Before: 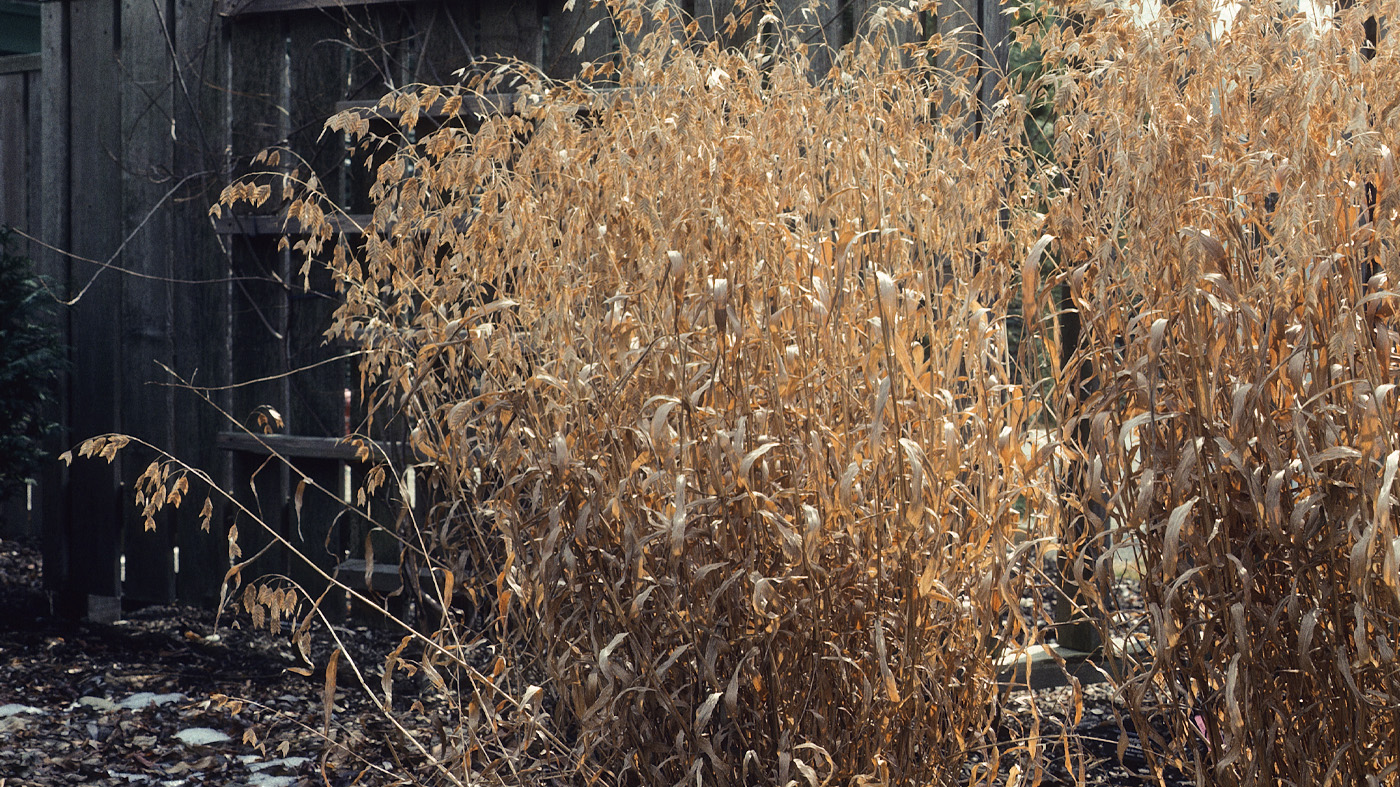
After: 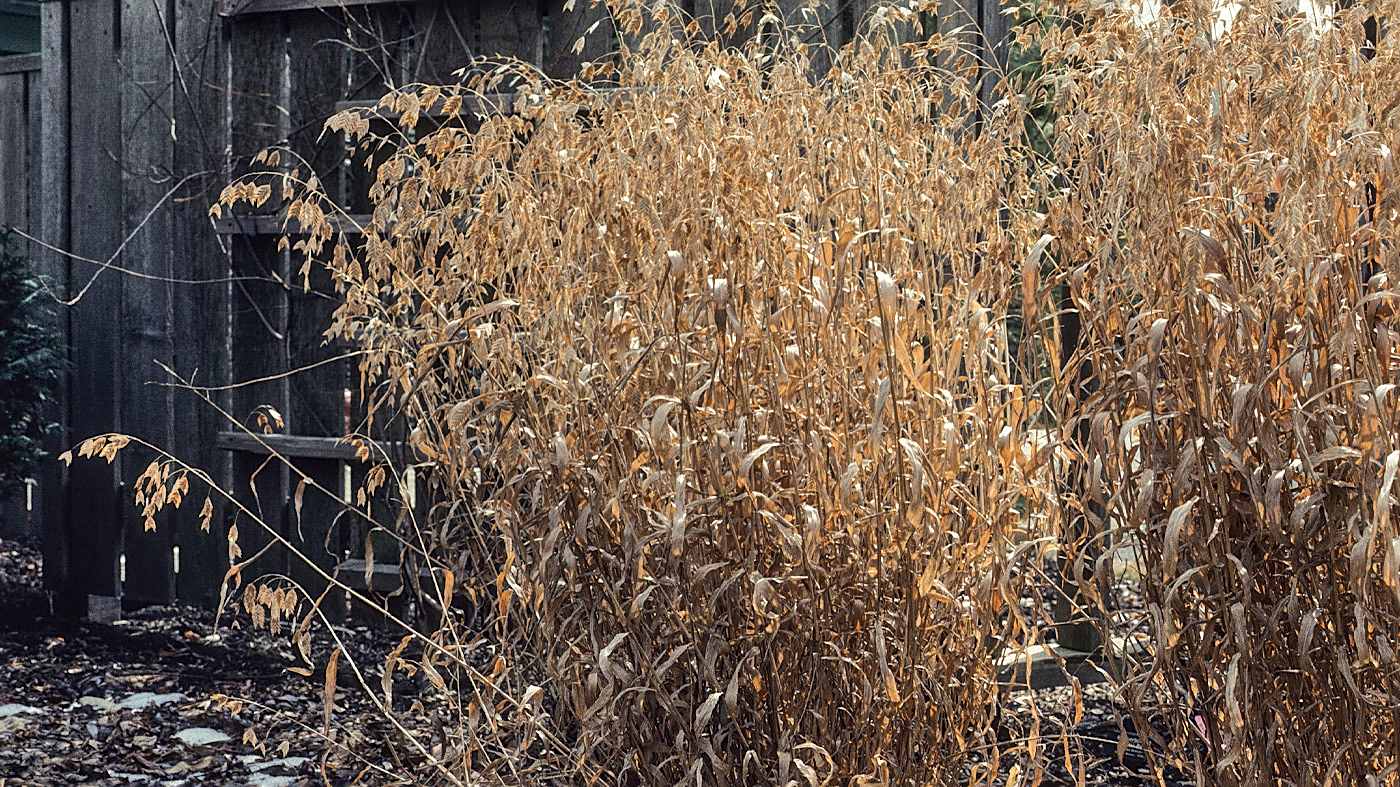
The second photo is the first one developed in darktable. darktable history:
shadows and highlights: low approximation 0.01, soften with gaussian
local contrast: on, module defaults
sharpen: on, module defaults
